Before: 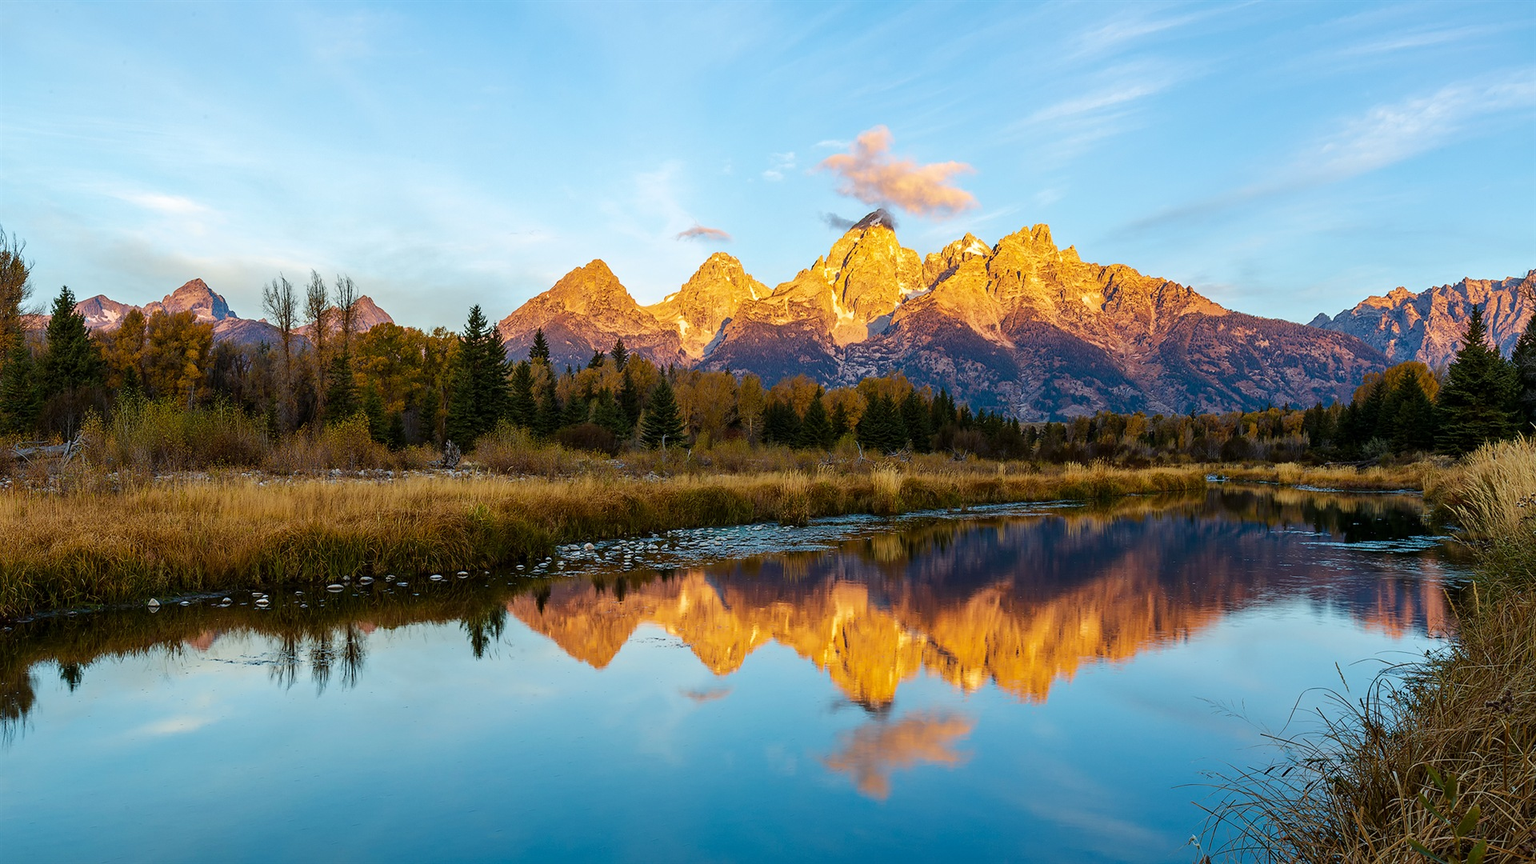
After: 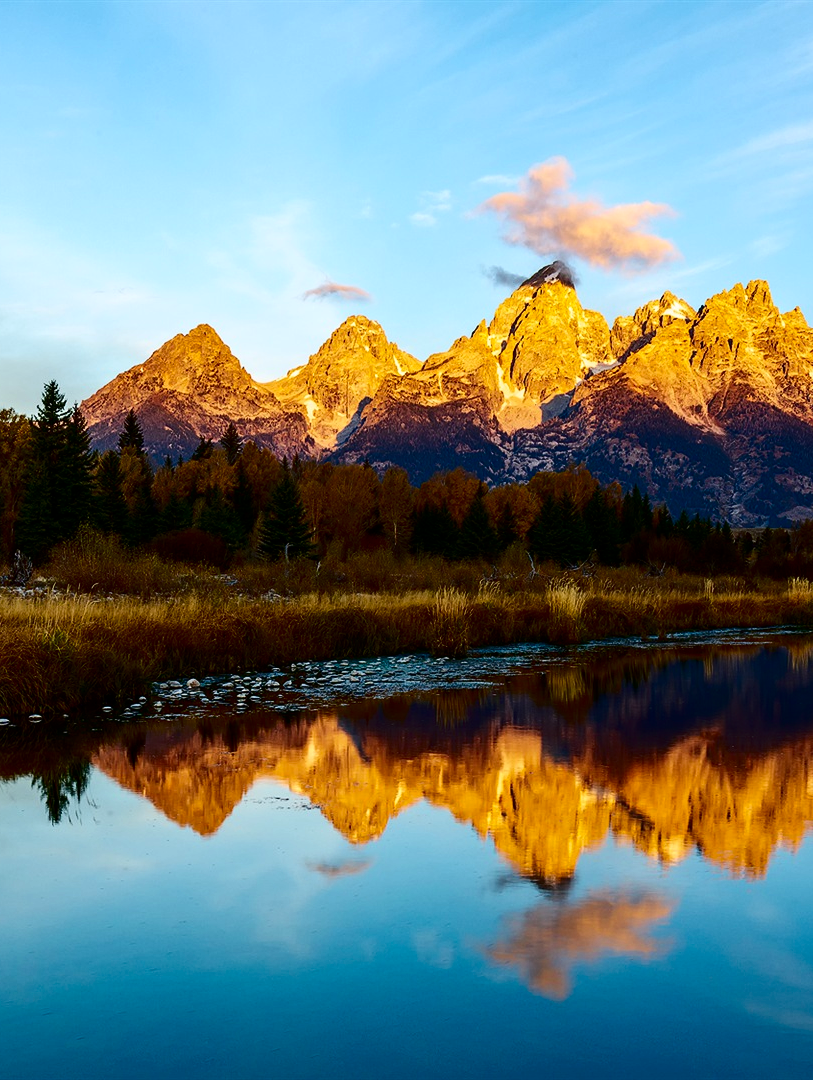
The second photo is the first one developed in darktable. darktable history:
contrast brightness saturation: contrast 0.241, brightness -0.239, saturation 0.14
crop: left 28.322%, right 29.285%
